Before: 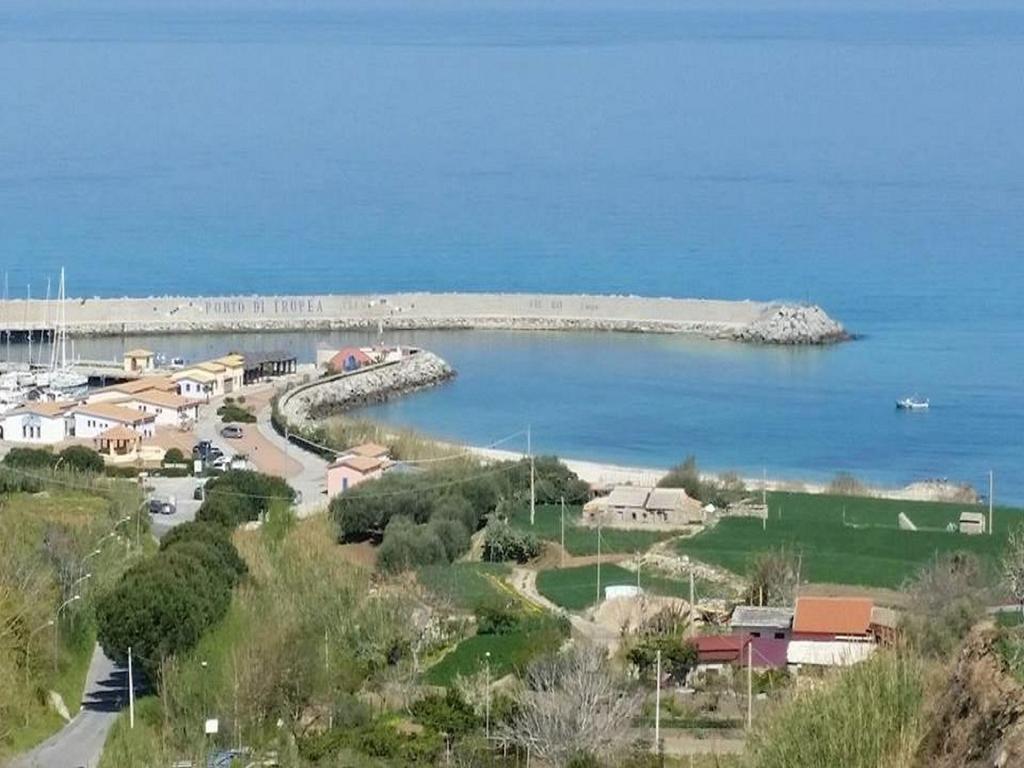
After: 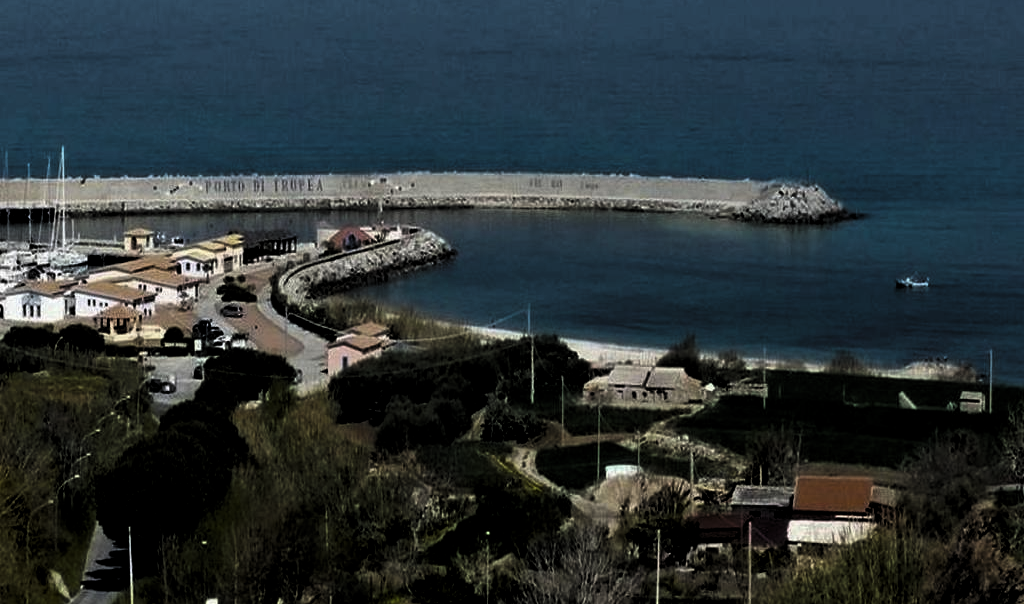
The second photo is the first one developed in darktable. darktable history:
crop and rotate: top 15.774%, bottom 5.506%
color balance rgb: linear chroma grading › global chroma 15%, perceptual saturation grading › global saturation 30%
levels: mode automatic, black 8.58%, gray 59.42%, levels [0, 0.445, 1]
